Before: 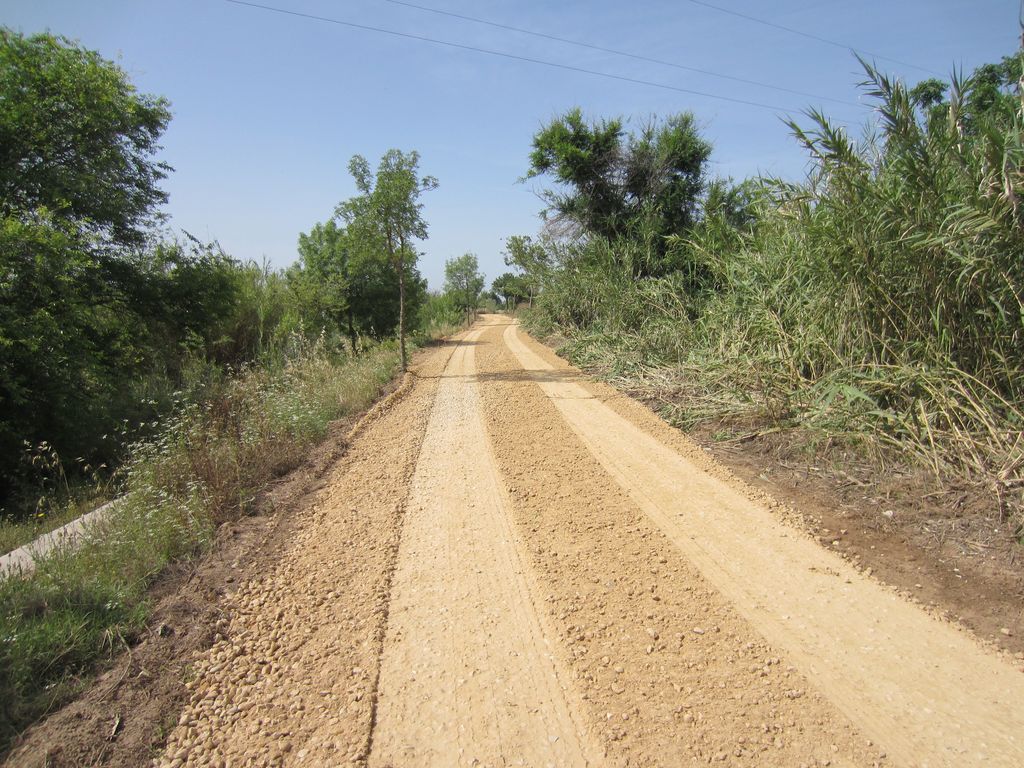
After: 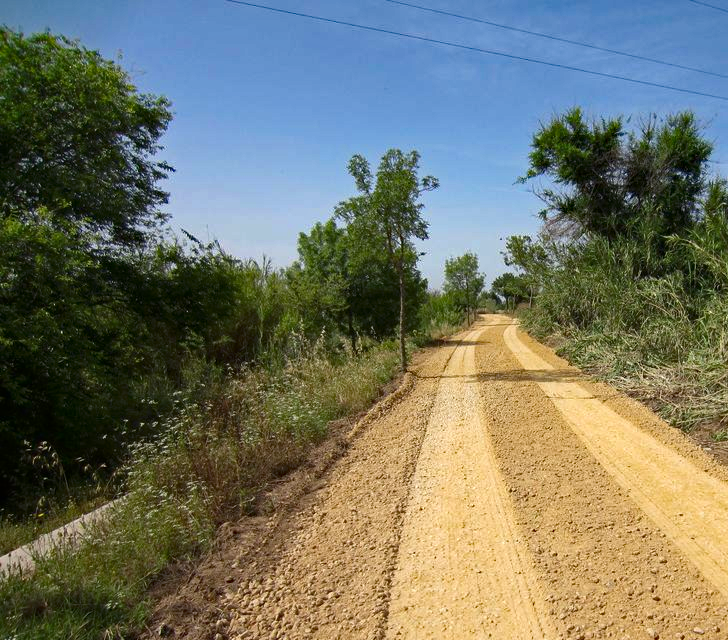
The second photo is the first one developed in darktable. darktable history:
haze removal: strength 0.53, distance 0.925, compatibility mode true, adaptive false
contrast brightness saturation: contrast 0.07, brightness -0.13, saturation 0.06
crop: right 28.885%, bottom 16.626%
